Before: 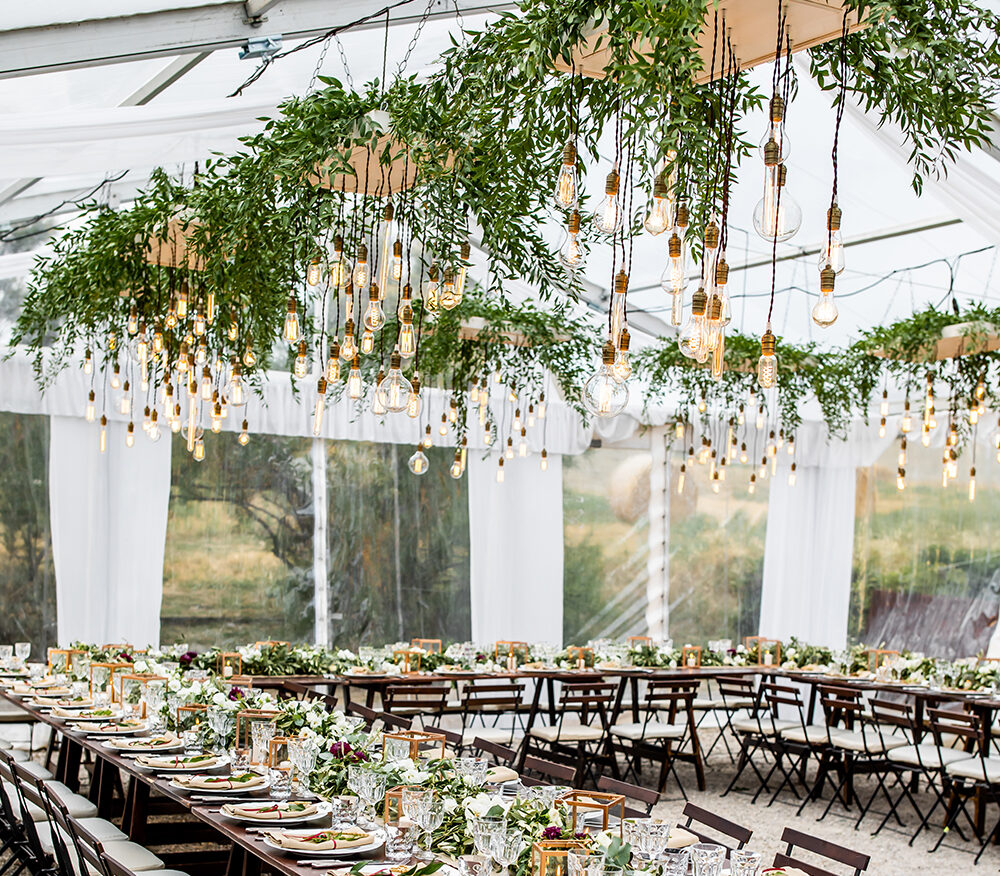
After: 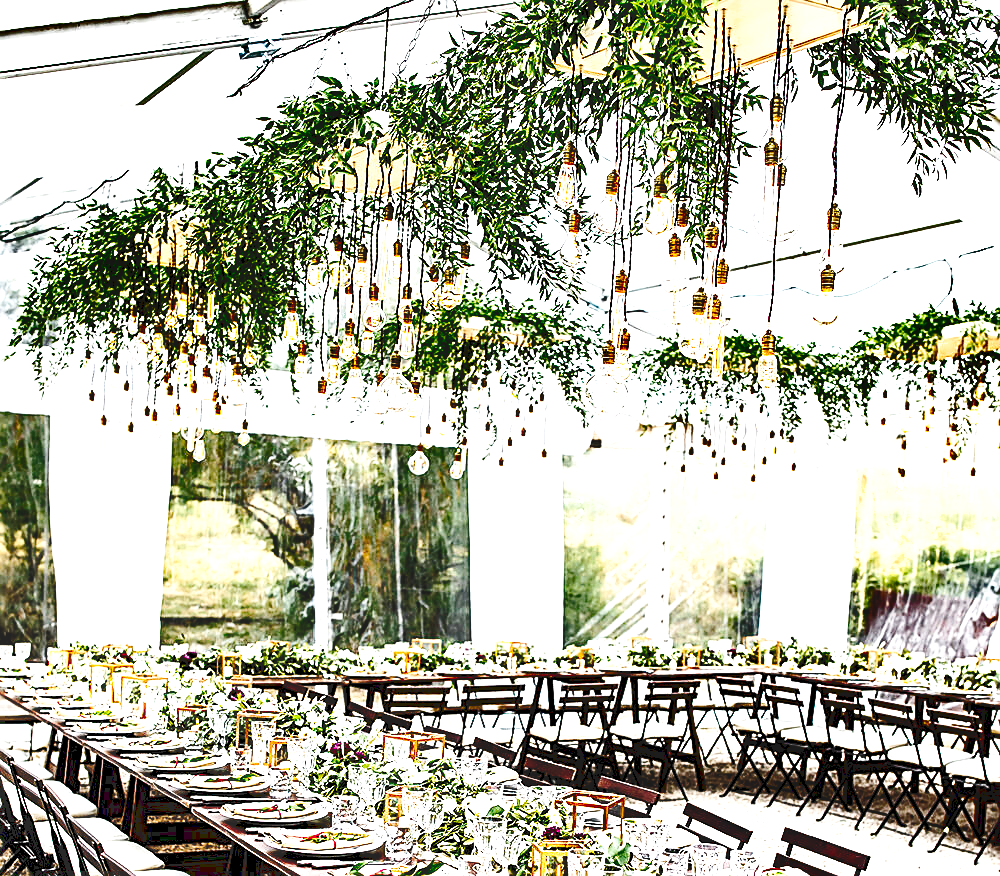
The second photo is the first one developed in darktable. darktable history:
shadows and highlights: radius 171.16, shadows 27, white point adjustment 3.13, highlights -67.95, soften with gaussian
tone curve: curves: ch0 [(0, 0) (0.003, 0.156) (0.011, 0.156) (0.025, 0.161) (0.044, 0.161) (0.069, 0.161) (0.1, 0.166) (0.136, 0.168) (0.177, 0.179) (0.224, 0.202) (0.277, 0.241) (0.335, 0.296) (0.399, 0.378) (0.468, 0.484) (0.543, 0.604) (0.623, 0.728) (0.709, 0.822) (0.801, 0.918) (0.898, 0.98) (1, 1)], preserve colors none
sharpen: on, module defaults
base curve: curves: ch0 [(0, 0) (0.04, 0.03) (0.133, 0.232) (0.448, 0.748) (0.843, 0.968) (1, 1)], preserve colors none
